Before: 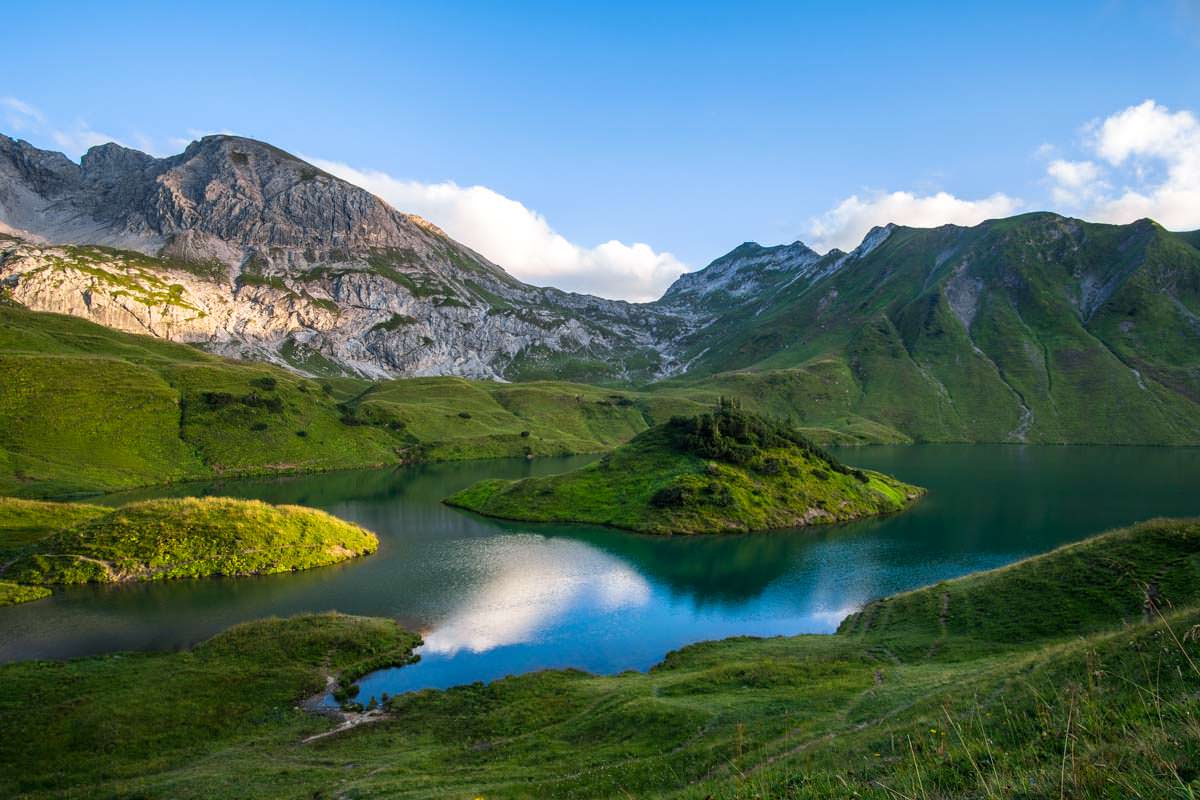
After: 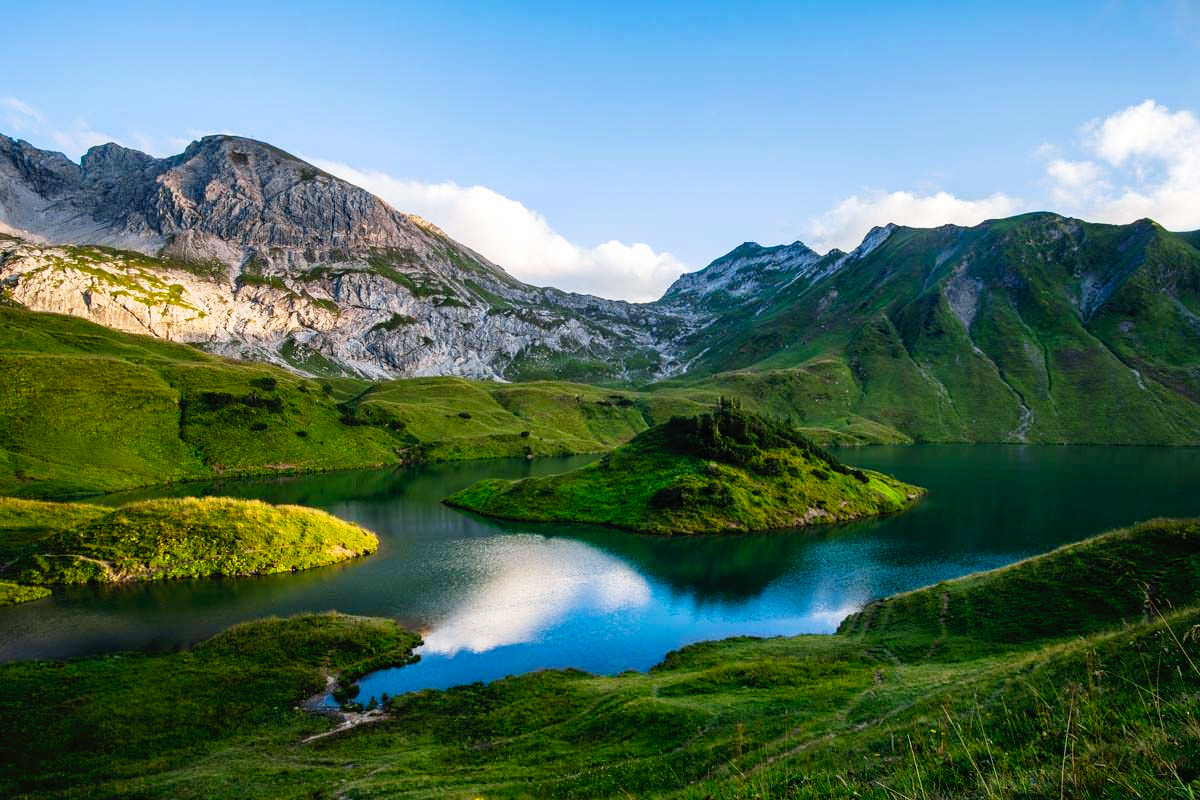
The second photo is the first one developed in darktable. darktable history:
tone curve: curves: ch0 [(0, 0) (0.003, 0.007) (0.011, 0.01) (0.025, 0.018) (0.044, 0.028) (0.069, 0.034) (0.1, 0.04) (0.136, 0.051) (0.177, 0.104) (0.224, 0.161) (0.277, 0.234) (0.335, 0.316) (0.399, 0.41) (0.468, 0.487) (0.543, 0.577) (0.623, 0.679) (0.709, 0.769) (0.801, 0.854) (0.898, 0.922) (1, 1)], preserve colors none
